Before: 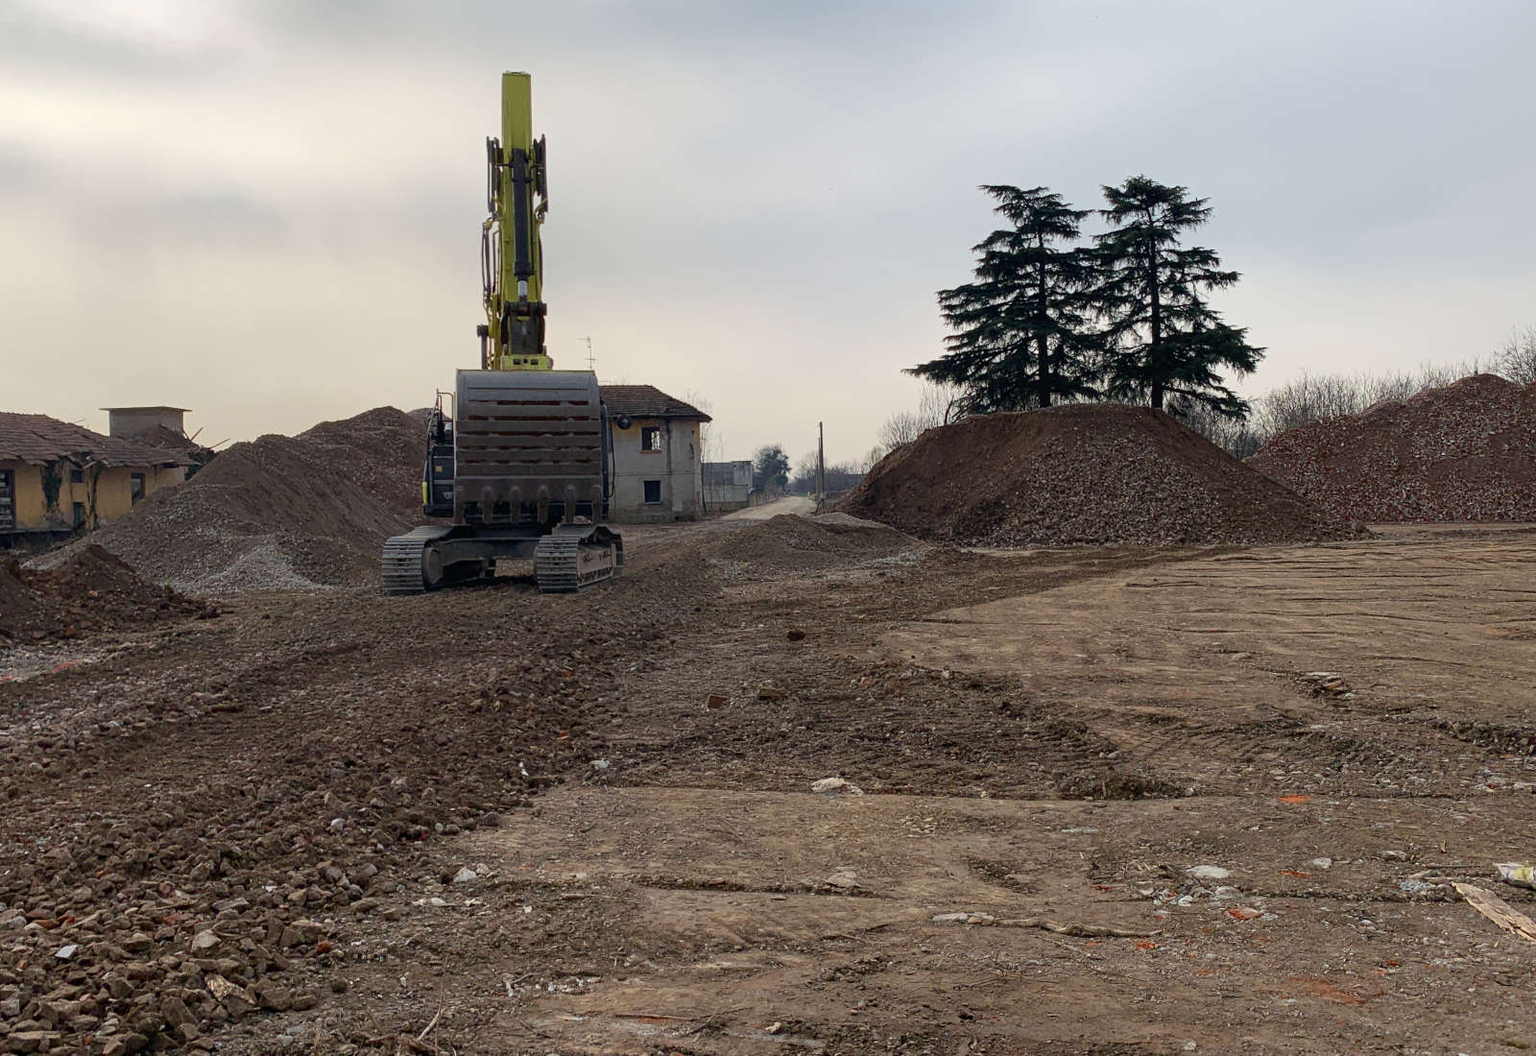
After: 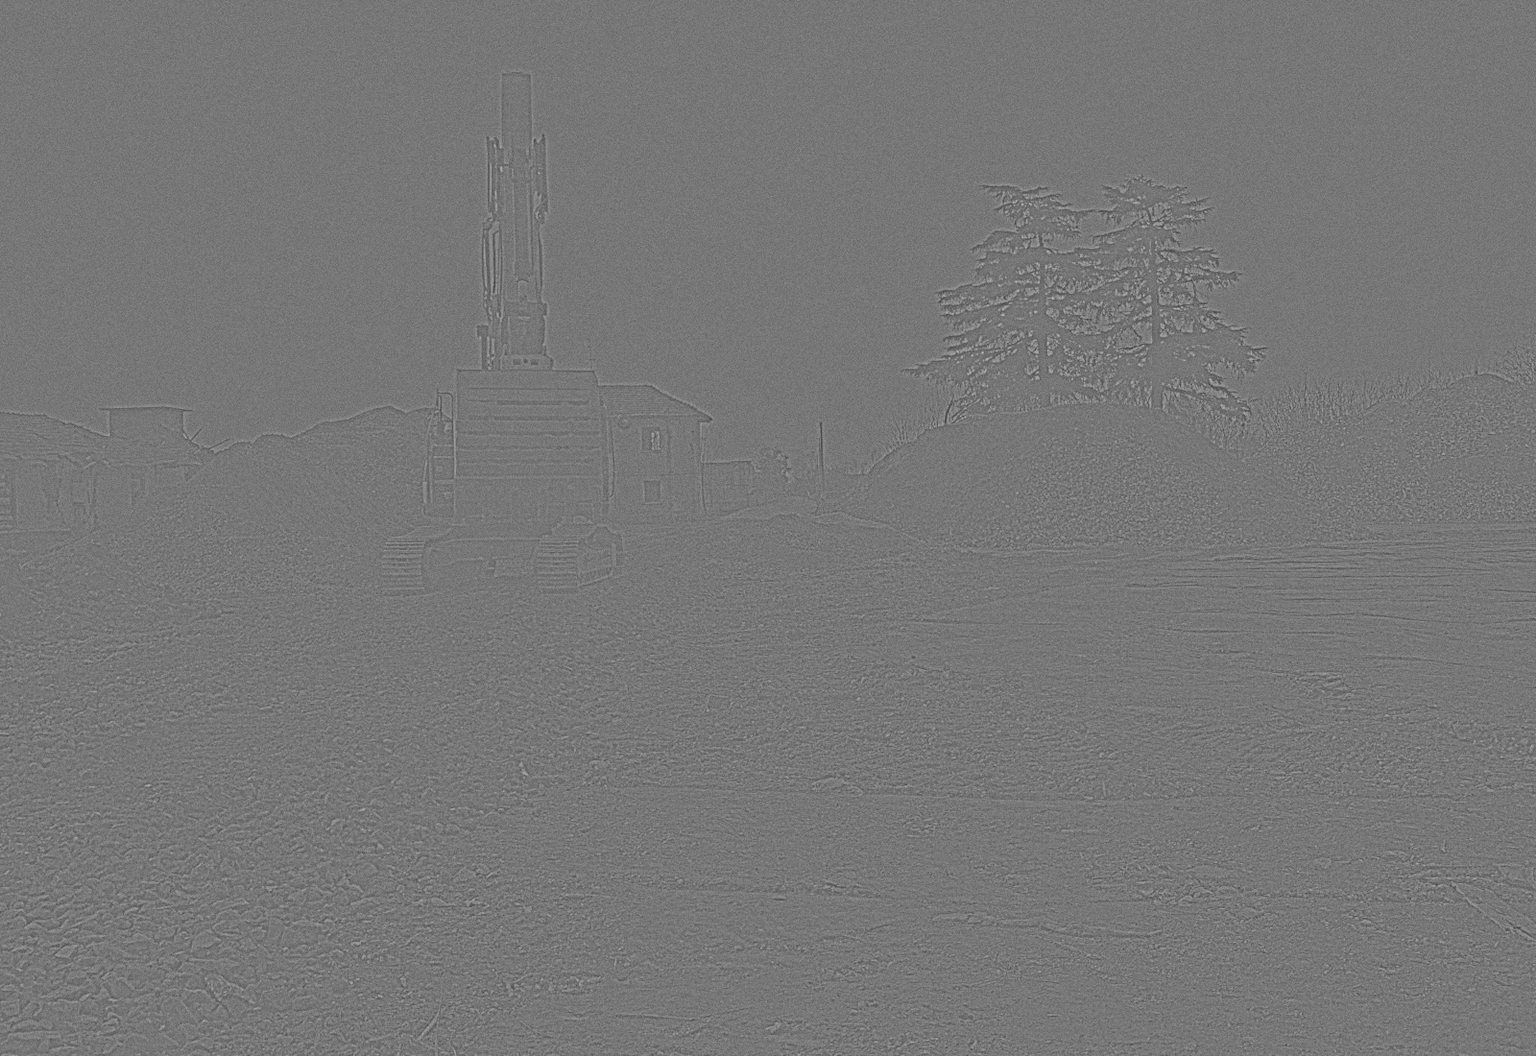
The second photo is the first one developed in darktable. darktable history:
highpass: sharpness 9.84%, contrast boost 9.94%
grain: coarseness 0.47 ISO
